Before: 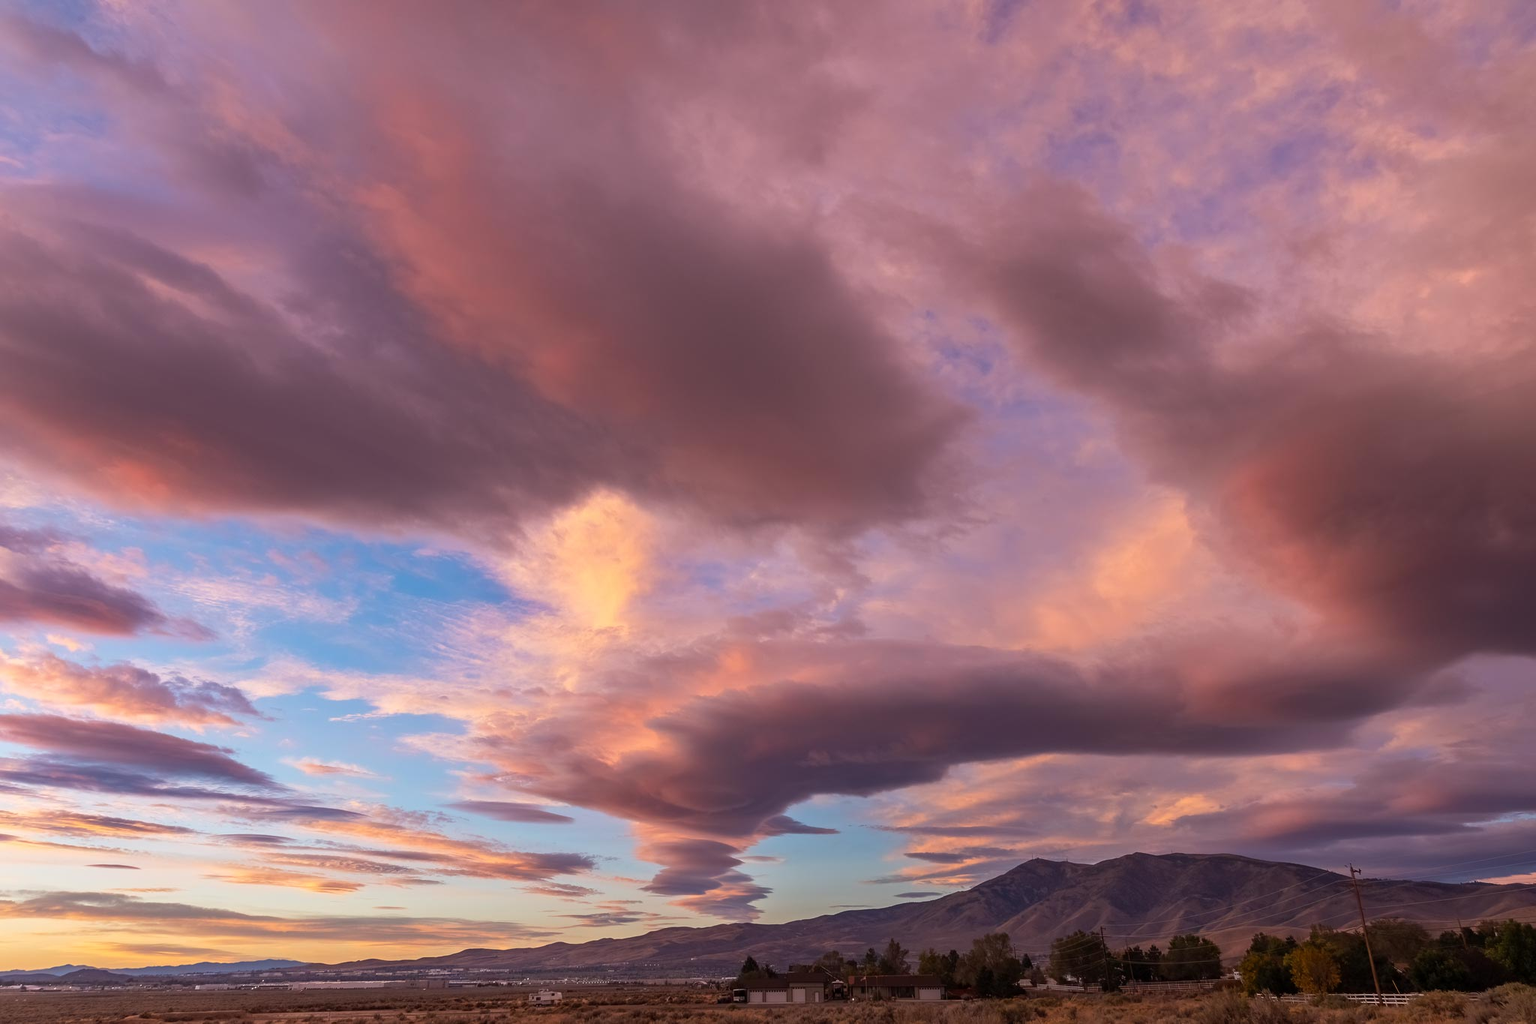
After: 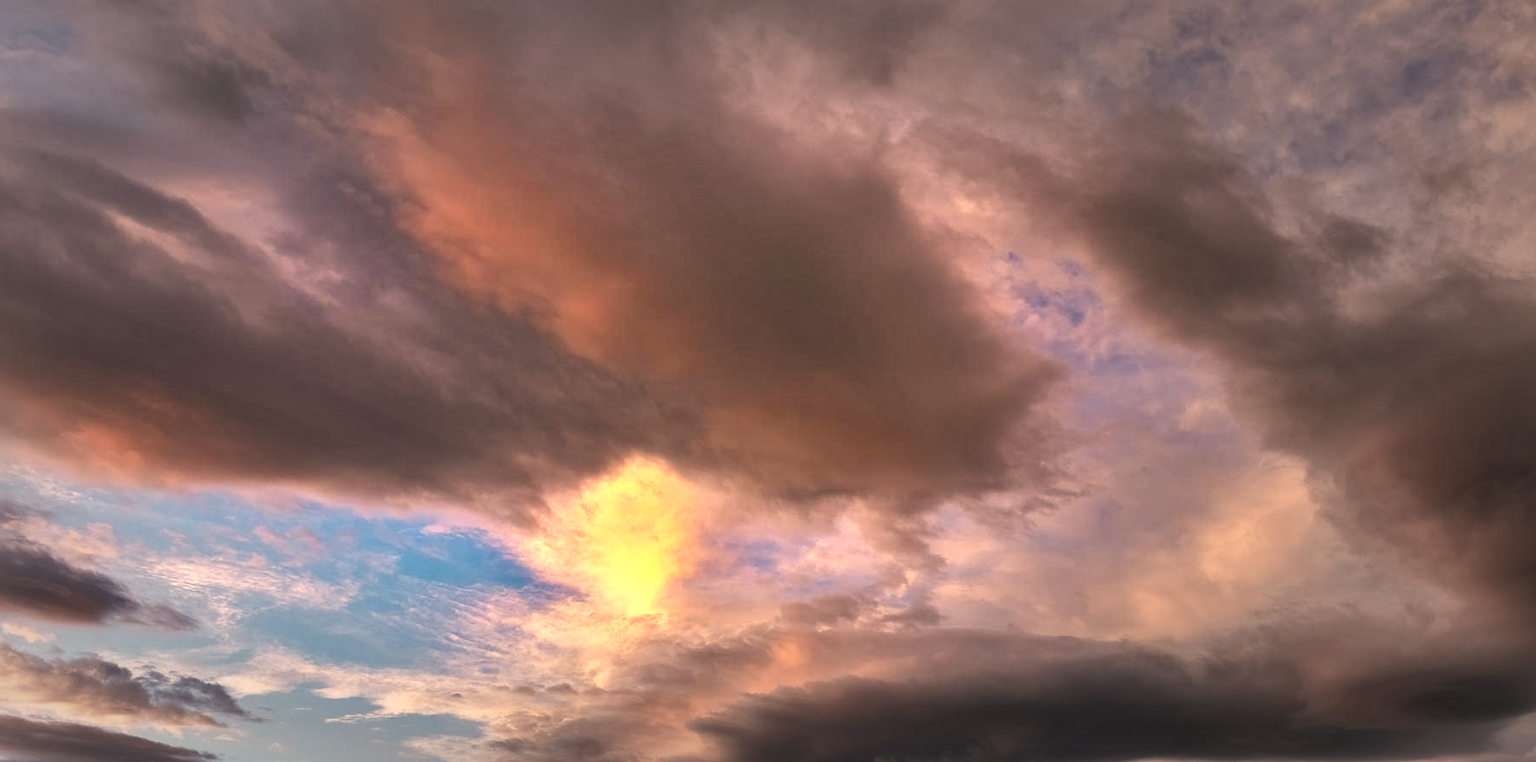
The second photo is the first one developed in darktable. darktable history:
haze removal: compatibility mode true, adaptive false
vignetting: fall-off start 48.43%, center (-0.147, 0.015), automatic ratio true, width/height ratio 1.298
local contrast: mode bilateral grid, contrast 71, coarseness 75, detail 180%, midtone range 0.2
color correction: highlights a* 5.34, highlights b* 24.14, shadows a* -16.24, shadows b* 3.71
exposure: black level correction 0.001, exposure 0.5 EV, compensate highlight preservation false
crop: left 2.969%, top 8.823%, right 9.629%, bottom 26.069%
